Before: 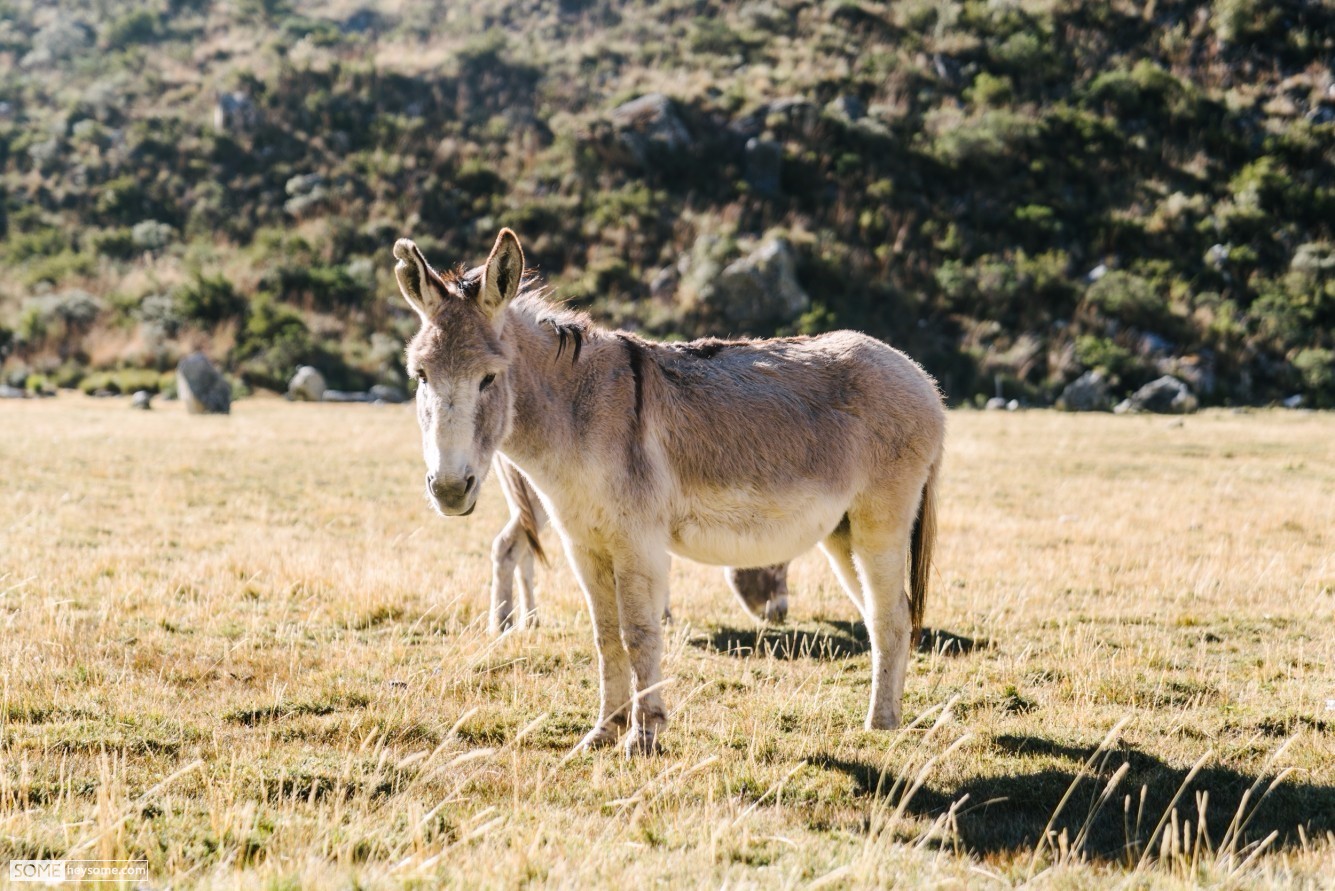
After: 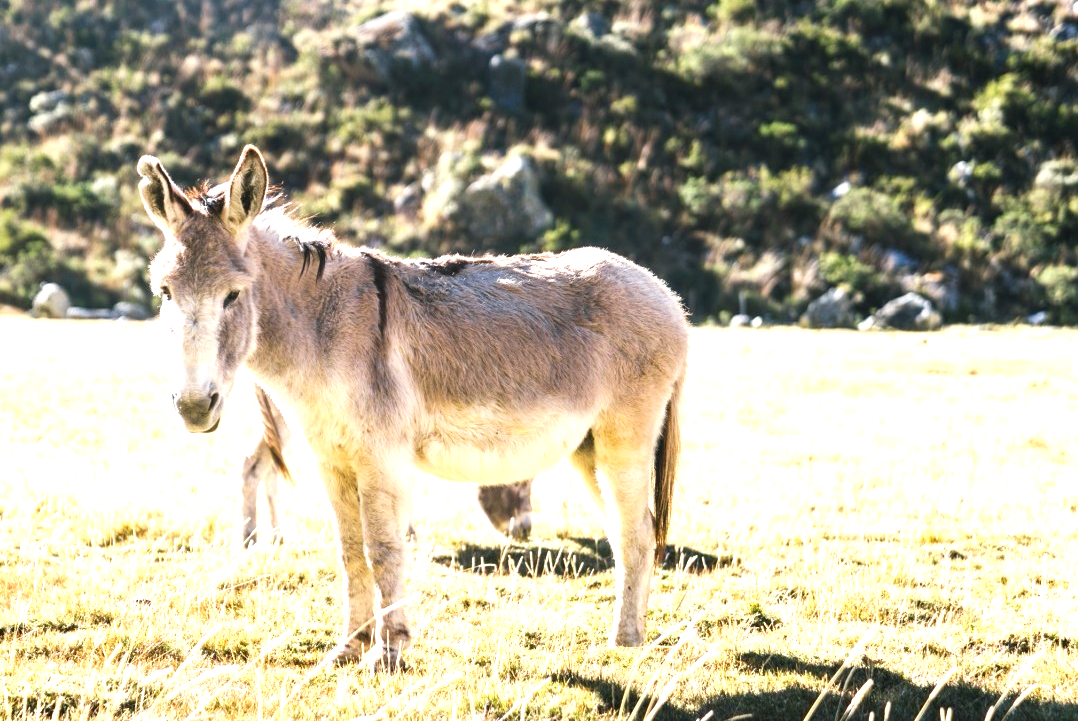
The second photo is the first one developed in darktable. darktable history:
crop: left 19.225%, top 9.352%, right 0.001%, bottom 9.683%
exposure: black level correction 0, exposure 1.2 EV, compensate highlight preservation false
